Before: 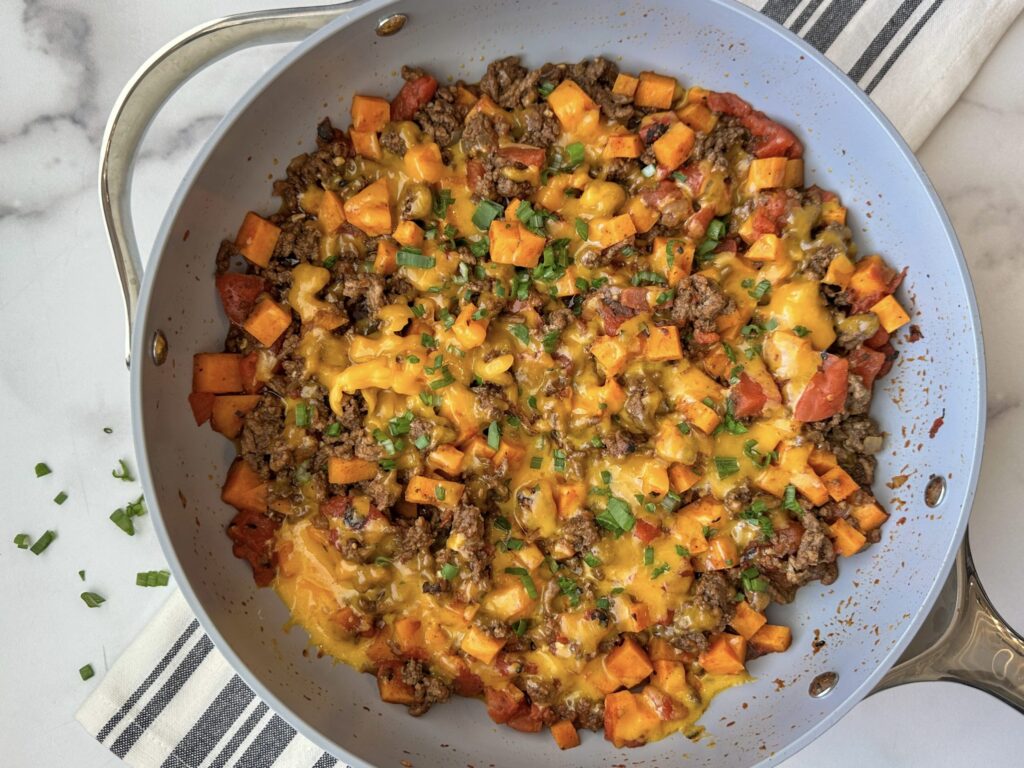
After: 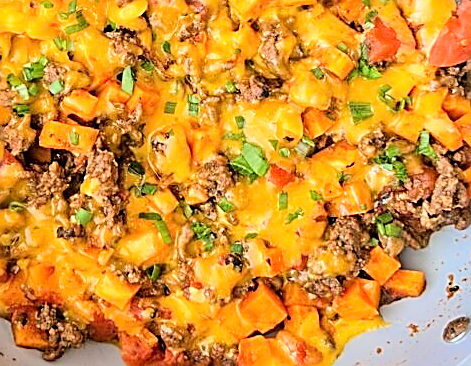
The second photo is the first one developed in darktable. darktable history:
crop: left 35.821%, top 46.286%, right 18.122%, bottom 5.96%
tone equalizer: -7 EV 0.155 EV, -6 EV 0.625 EV, -5 EV 1.16 EV, -4 EV 1.3 EV, -3 EV 1.12 EV, -2 EV 0.6 EV, -1 EV 0.157 EV, edges refinement/feathering 500, mask exposure compensation -1.57 EV, preserve details no
sharpen: amount 0.992
